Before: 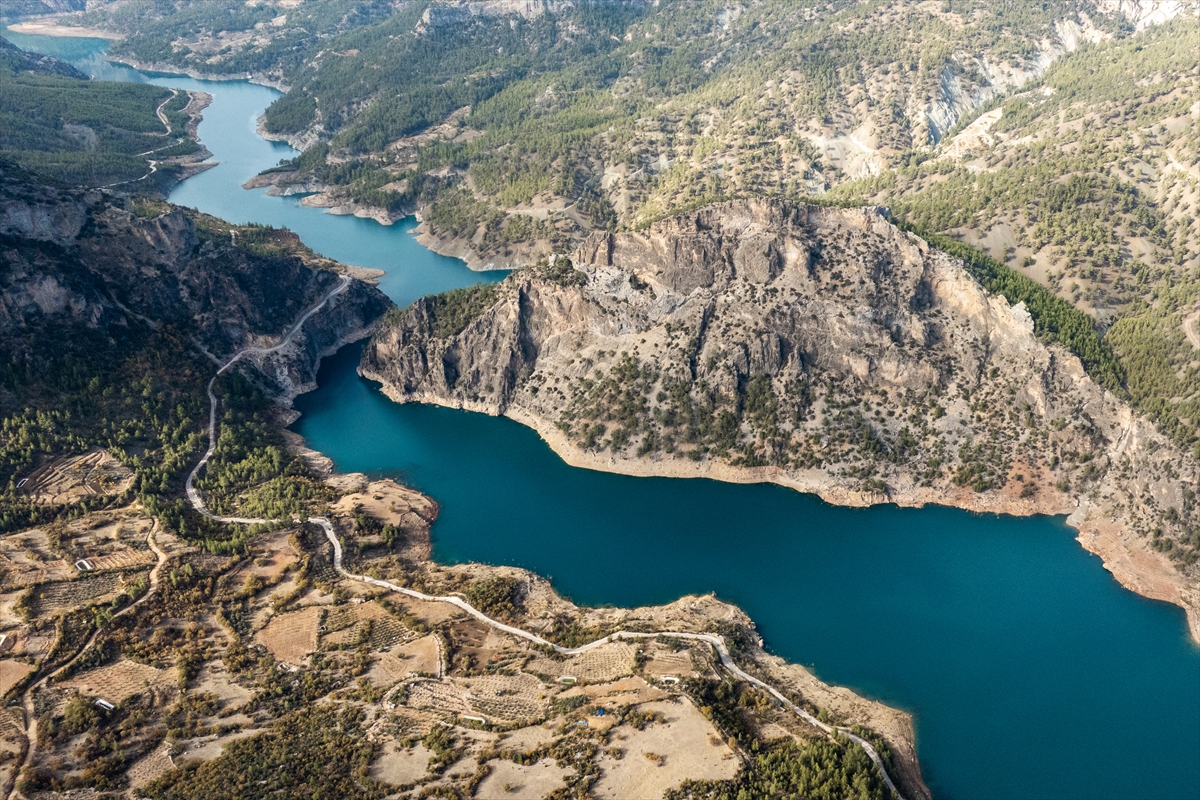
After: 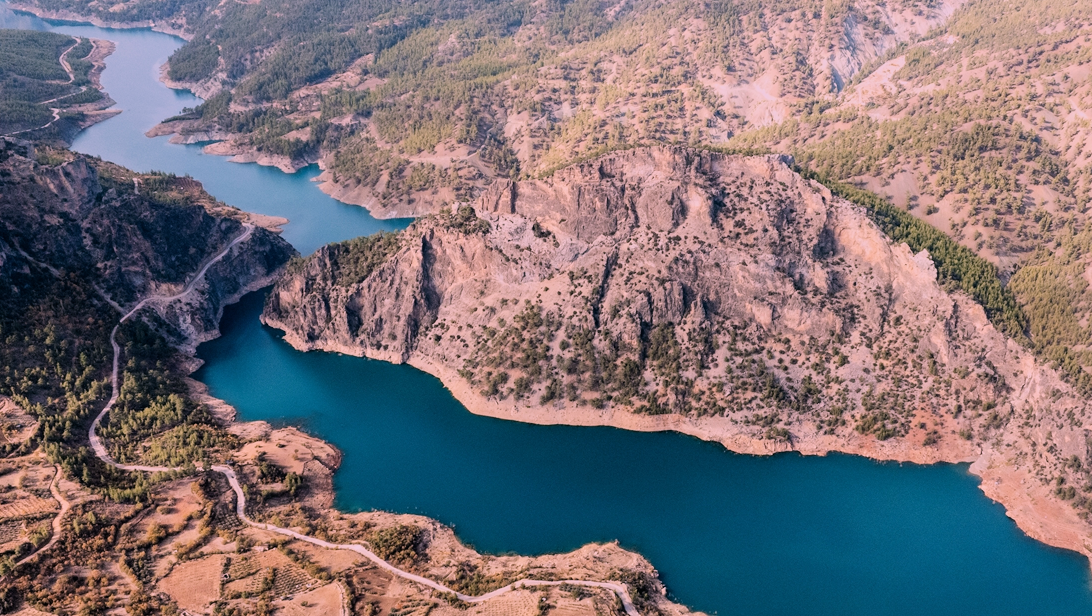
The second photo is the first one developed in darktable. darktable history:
filmic rgb: black relative exposure -7.65 EV, white relative exposure 4.56 EV, hardness 3.61, color science v6 (2022)
white balance: red 1.188, blue 1.11
crop: left 8.155%, top 6.611%, bottom 15.385%
shadows and highlights: radius 337.17, shadows 29.01, soften with gaussian
